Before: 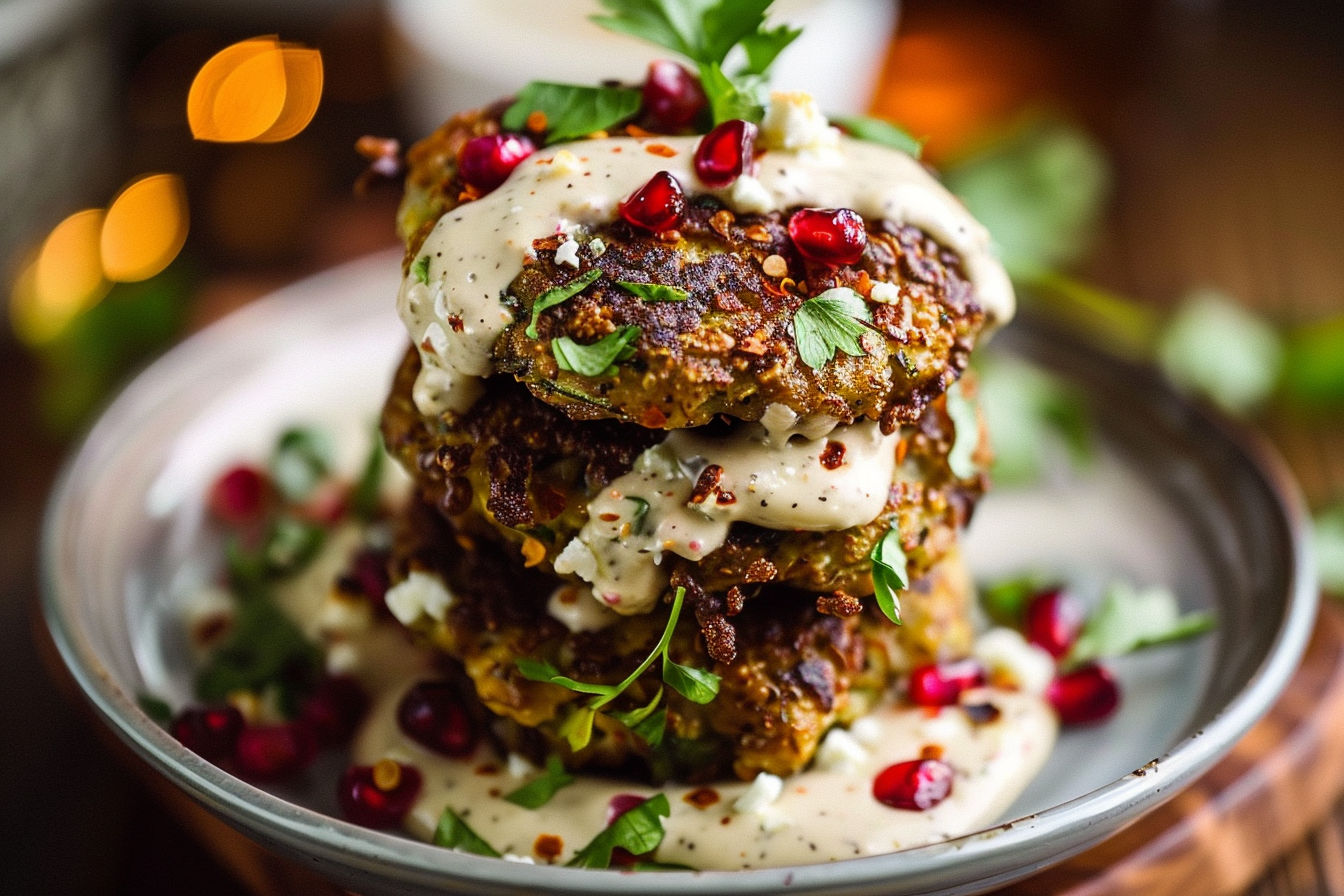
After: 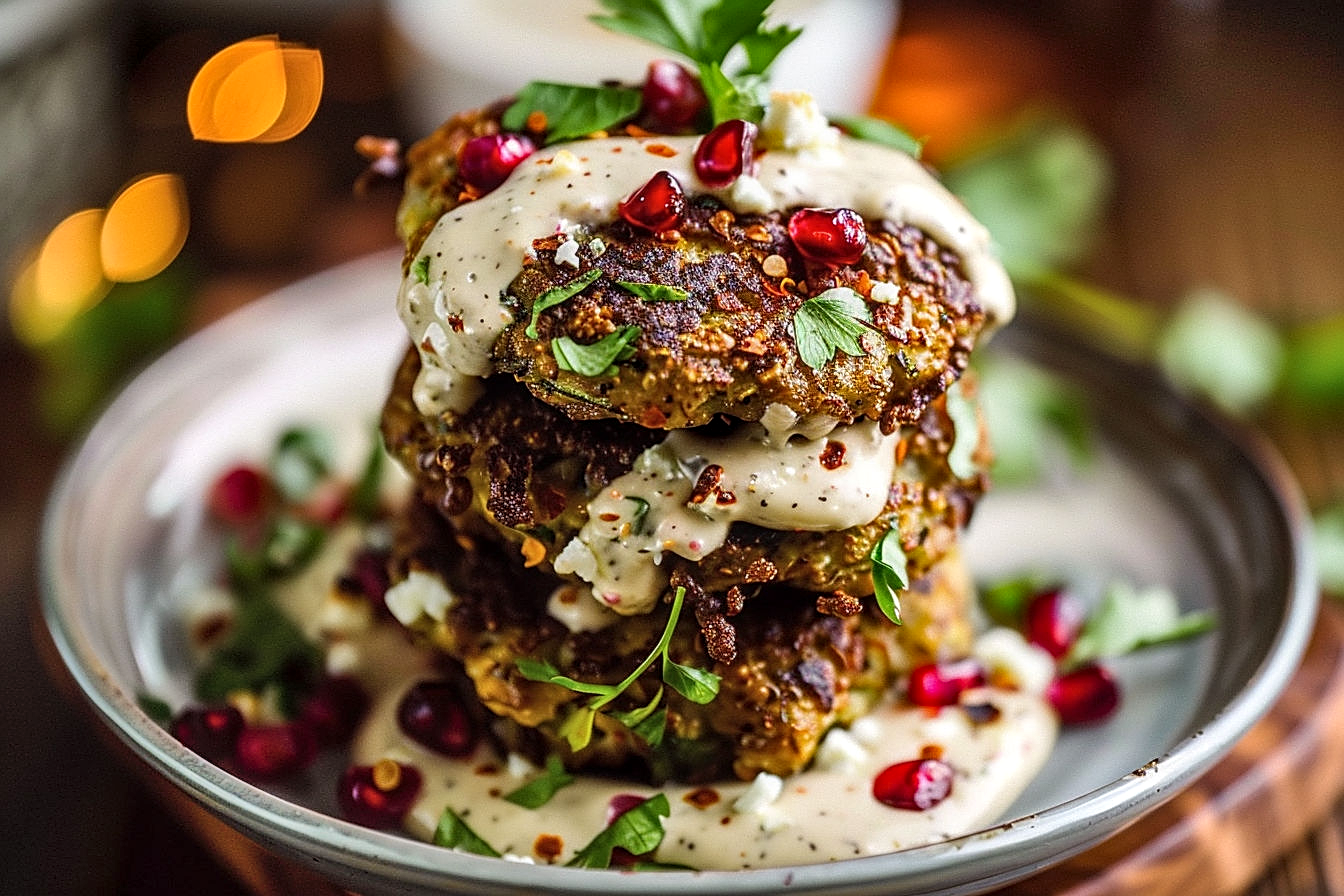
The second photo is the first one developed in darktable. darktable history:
shadows and highlights: low approximation 0.01, soften with gaussian
sharpen: on, module defaults
local contrast: on, module defaults
